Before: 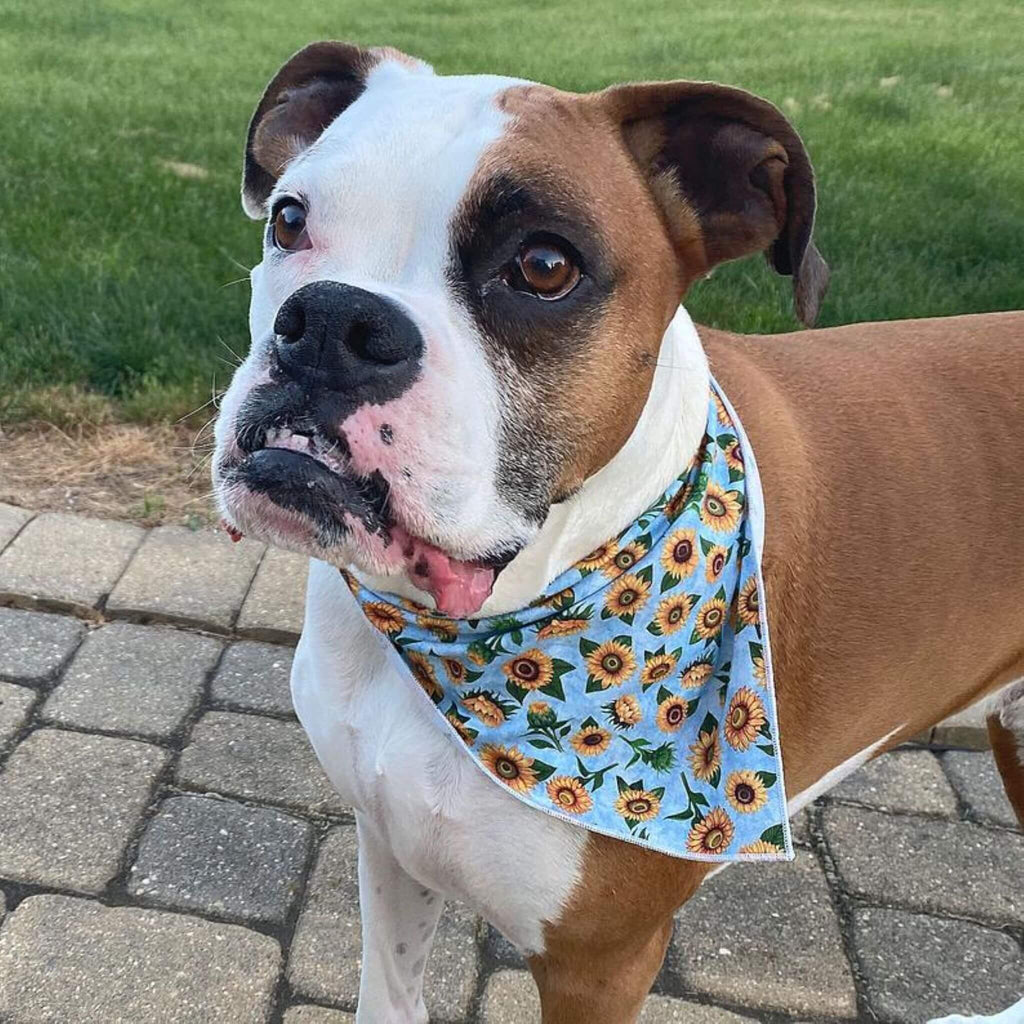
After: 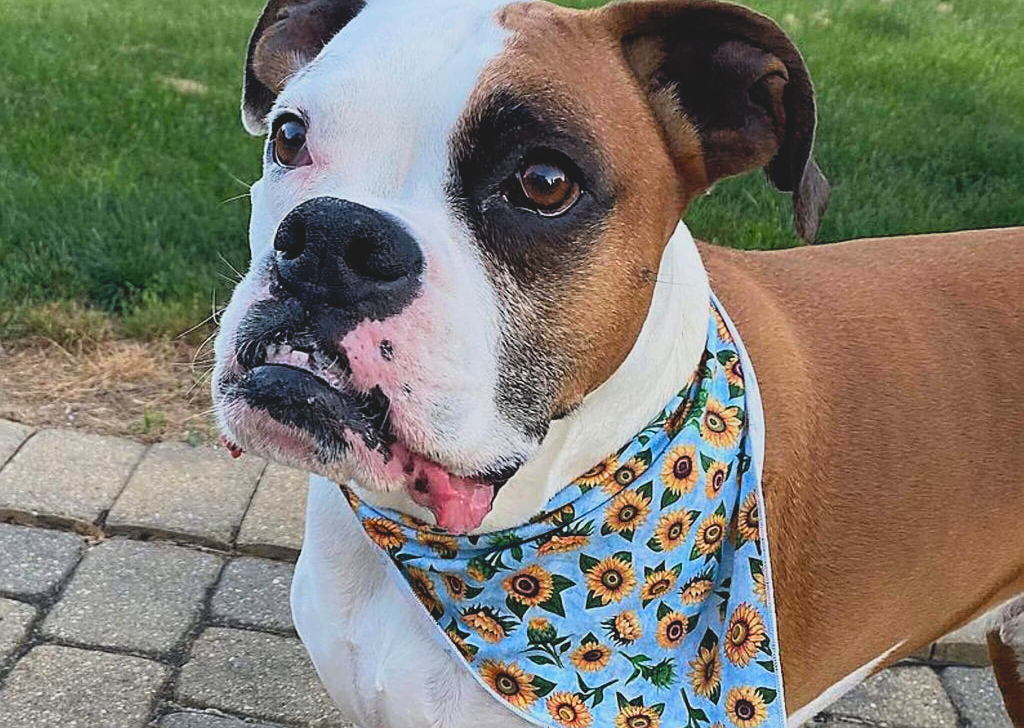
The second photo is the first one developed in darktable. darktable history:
filmic rgb: black relative exposure -4.93 EV, white relative exposure 2.84 EV, hardness 3.72, contrast in shadows safe
sharpen: on, module defaults
shadows and highlights: shadows -1.87, highlights 41.98
crop and rotate: top 8.244%, bottom 20.597%
contrast brightness saturation: contrast -0.197, saturation 0.19
